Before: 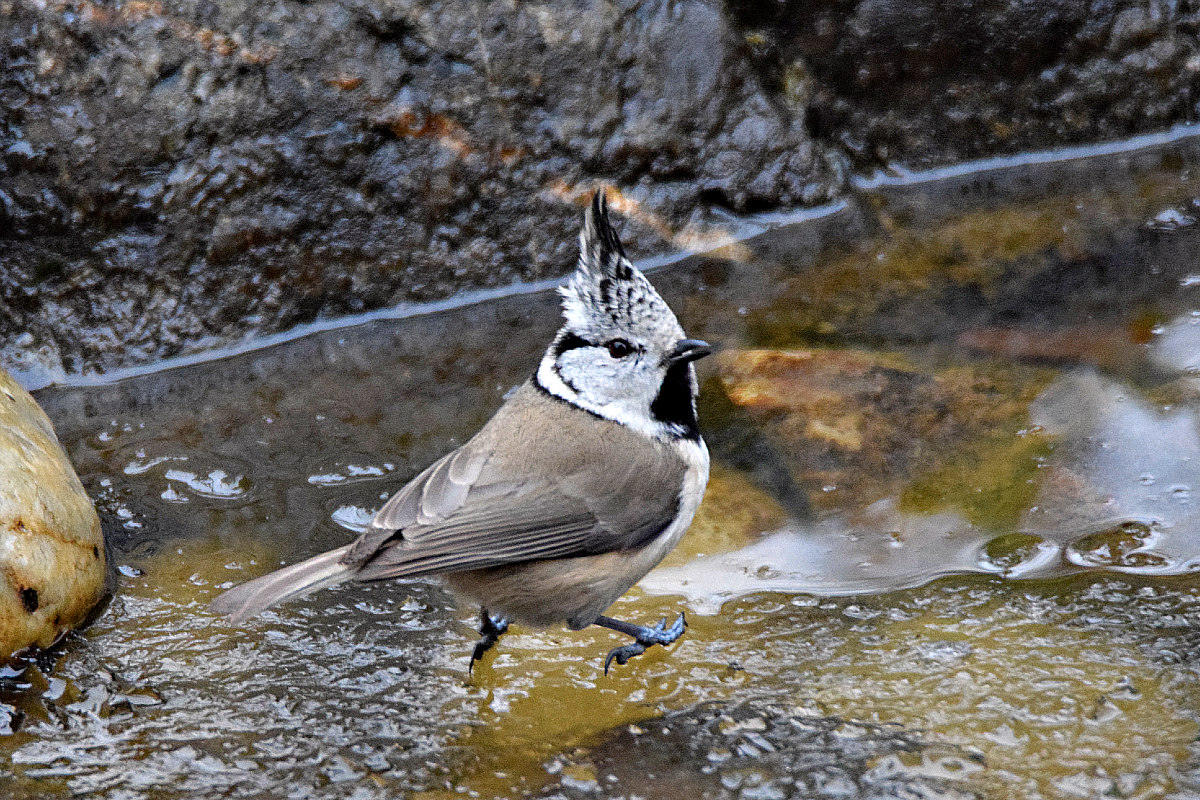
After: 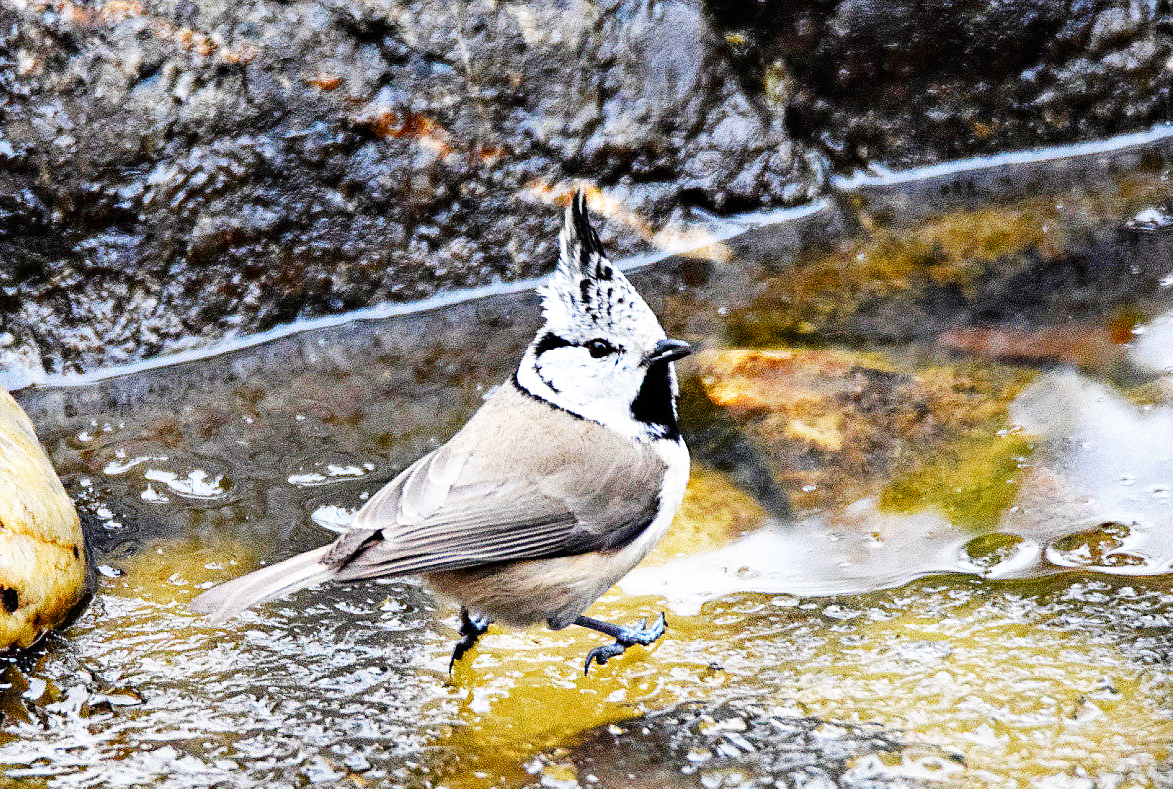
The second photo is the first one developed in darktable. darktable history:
crop and rotate: left 1.729%, right 0.52%, bottom 1.307%
base curve: curves: ch0 [(0, 0) (0.007, 0.004) (0.027, 0.03) (0.046, 0.07) (0.207, 0.54) (0.442, 0.872) (0.673, 0.972) (1, 1)], preserve colors none
